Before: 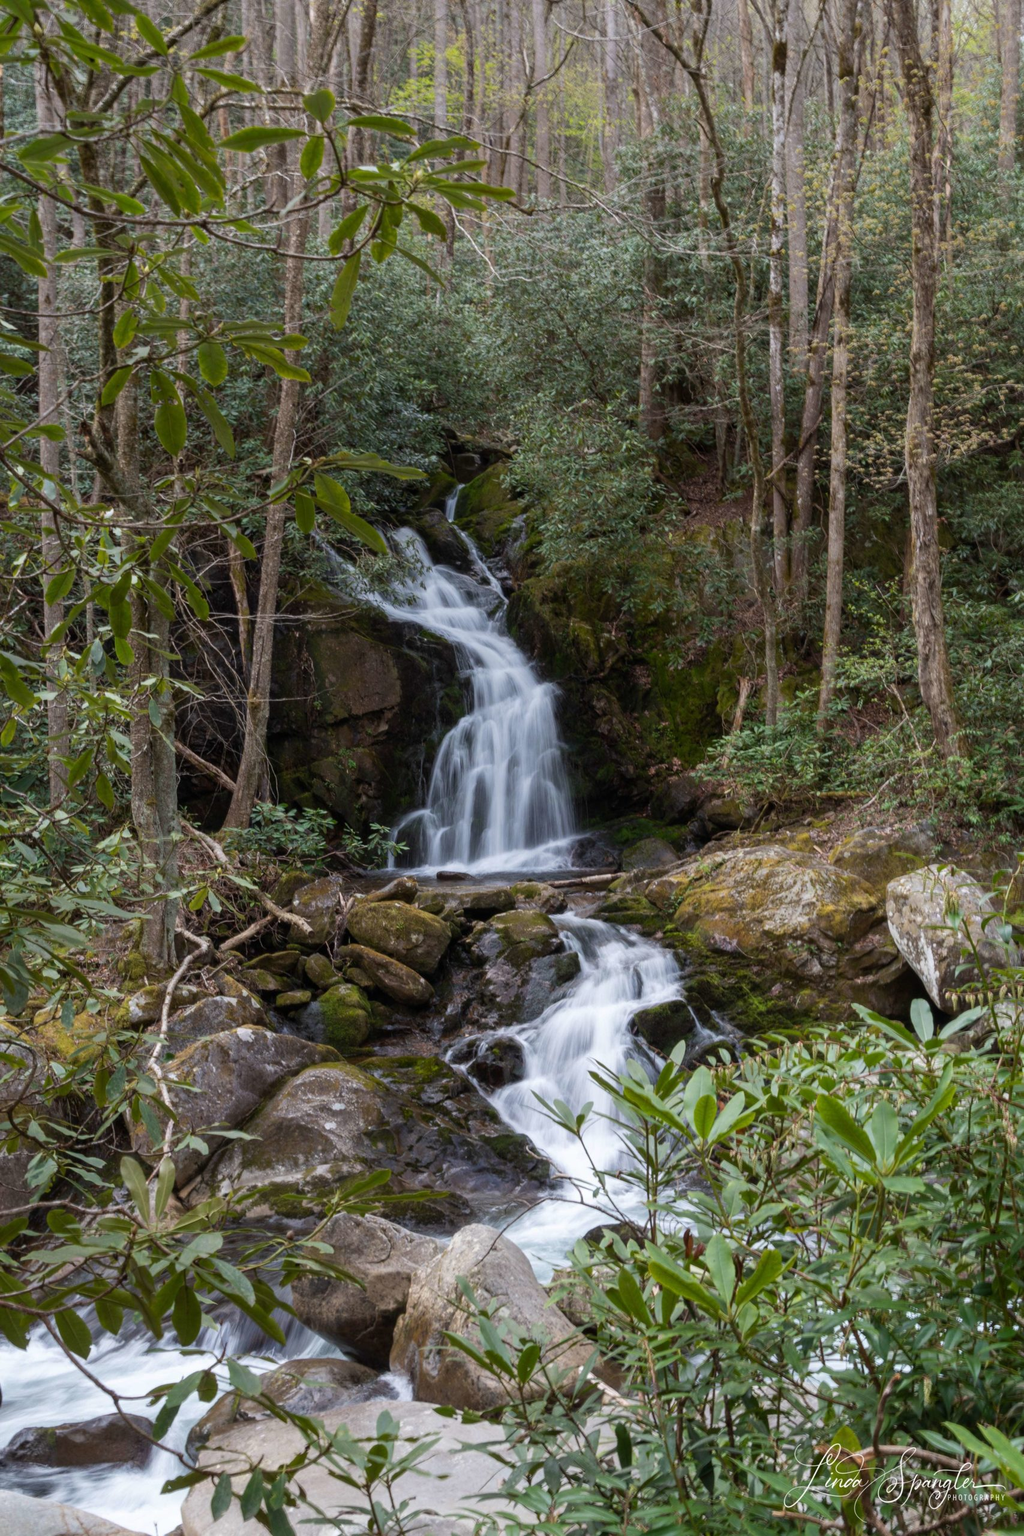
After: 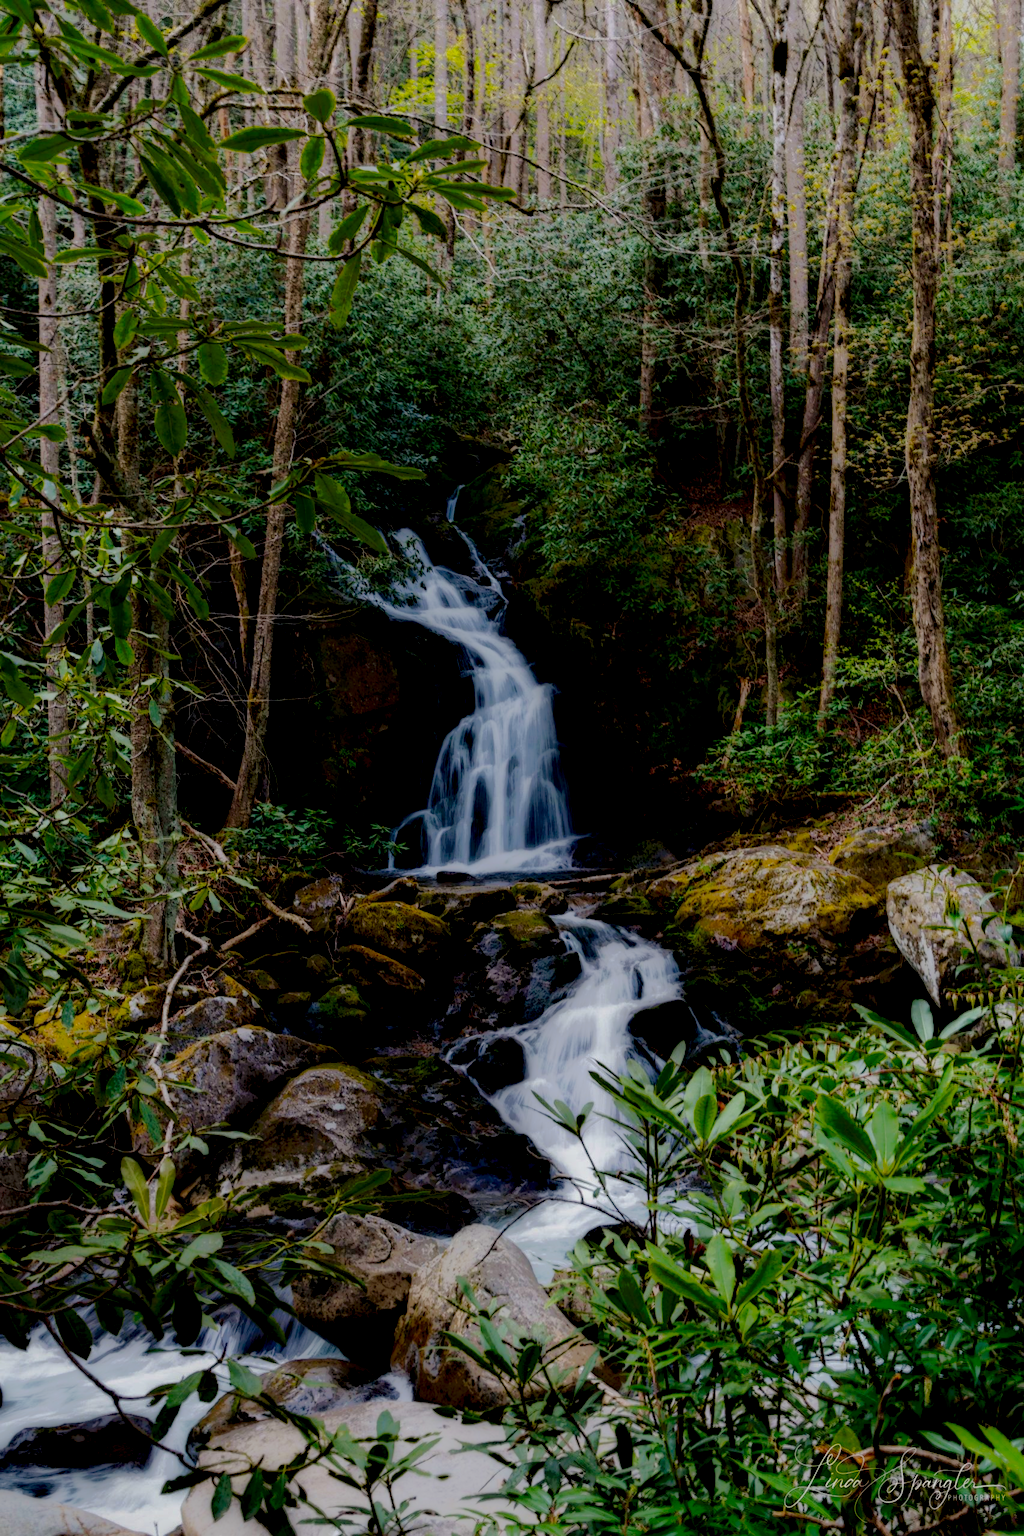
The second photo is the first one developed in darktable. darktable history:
local contrast: highlights 6%, shadows 224%, detail 164%, midtone range 0.005
tone curve: curves: ch0 [(0, 0) (0.003, 0.077) (0.011, 0.078) (0.025, 0.078) (0.044, 0.08) (0.069, 0.088) (0.1, 0.102) (0.136, 0.12) (0.177, 0.148) (0.224, 0.191) (0.277, 0.261) (0.335, 0.335) (0.399, 0.419) (0.468, 0.522) (0.543, 0.611) (0.623, 0.702) (0.709, 0.779) (0.801, 0.855) (0.898, 0.918) (1, 1)], preserve colors none
shadows and highlights: radius 90.56, shadows -15.59, white point adjustment 0.168, highlights 31.27, compress 48.4%, soften with gaussian
color balance rgb: shadows lift › chroma 2.027%, shadows lift › hue 216.53°, perceptual saturation grading › global saturation 25.596%, perceptual brilliance grading › mid-tones 9.623%, perceptual brilliance grading › shadows 14.503%, global vibrance 20%
